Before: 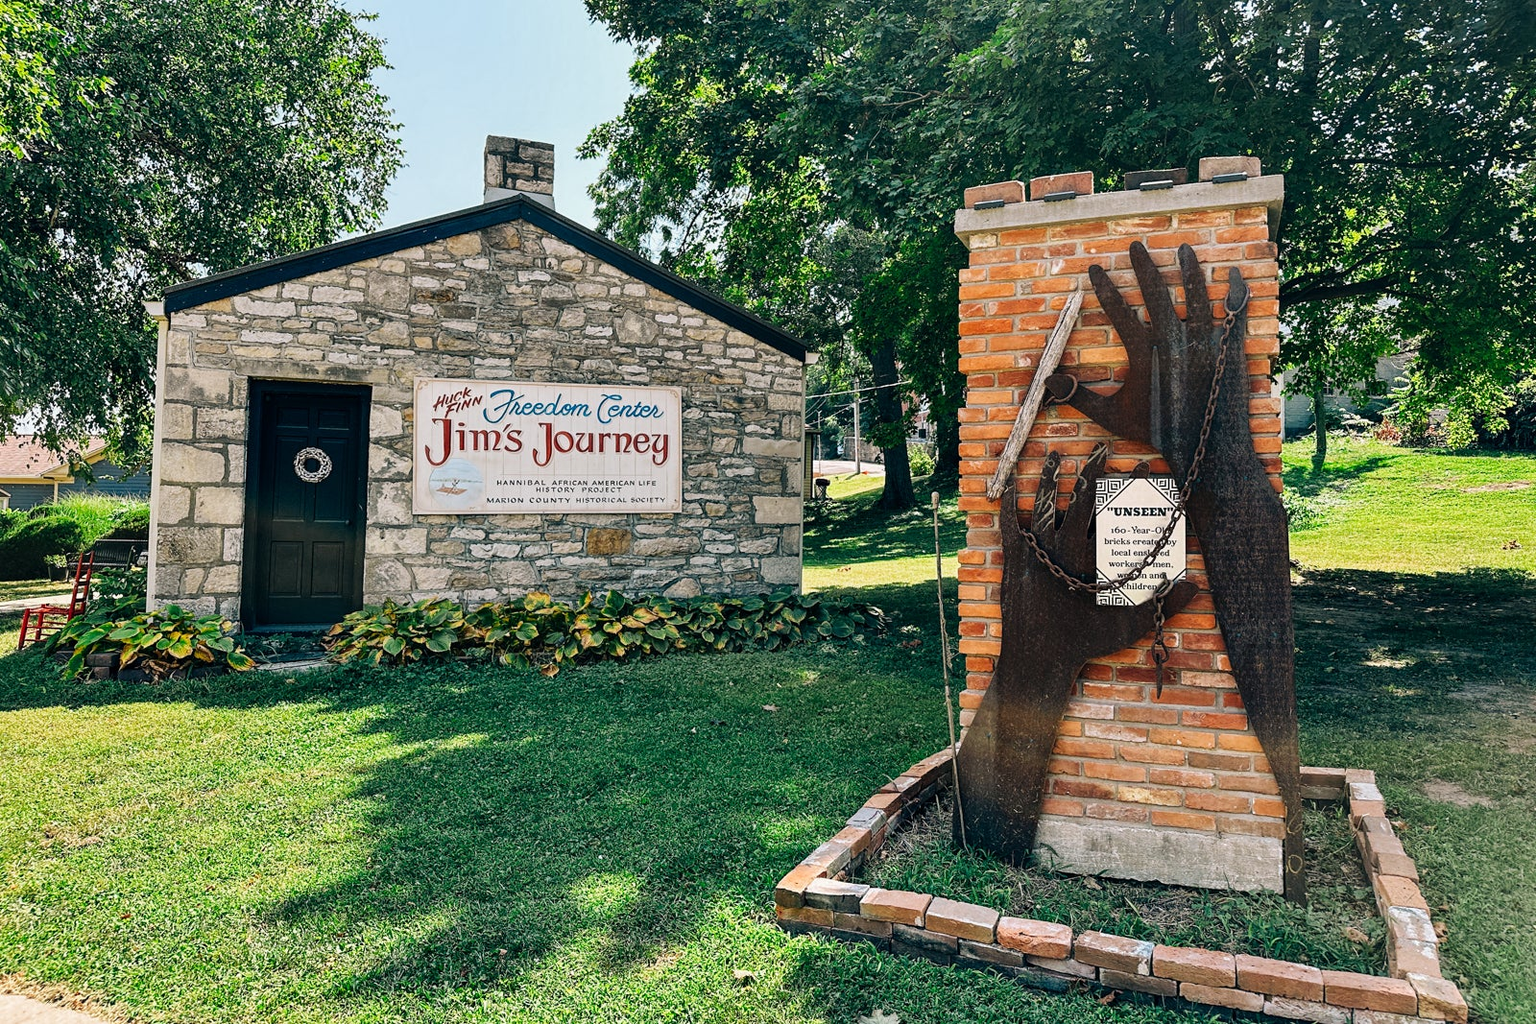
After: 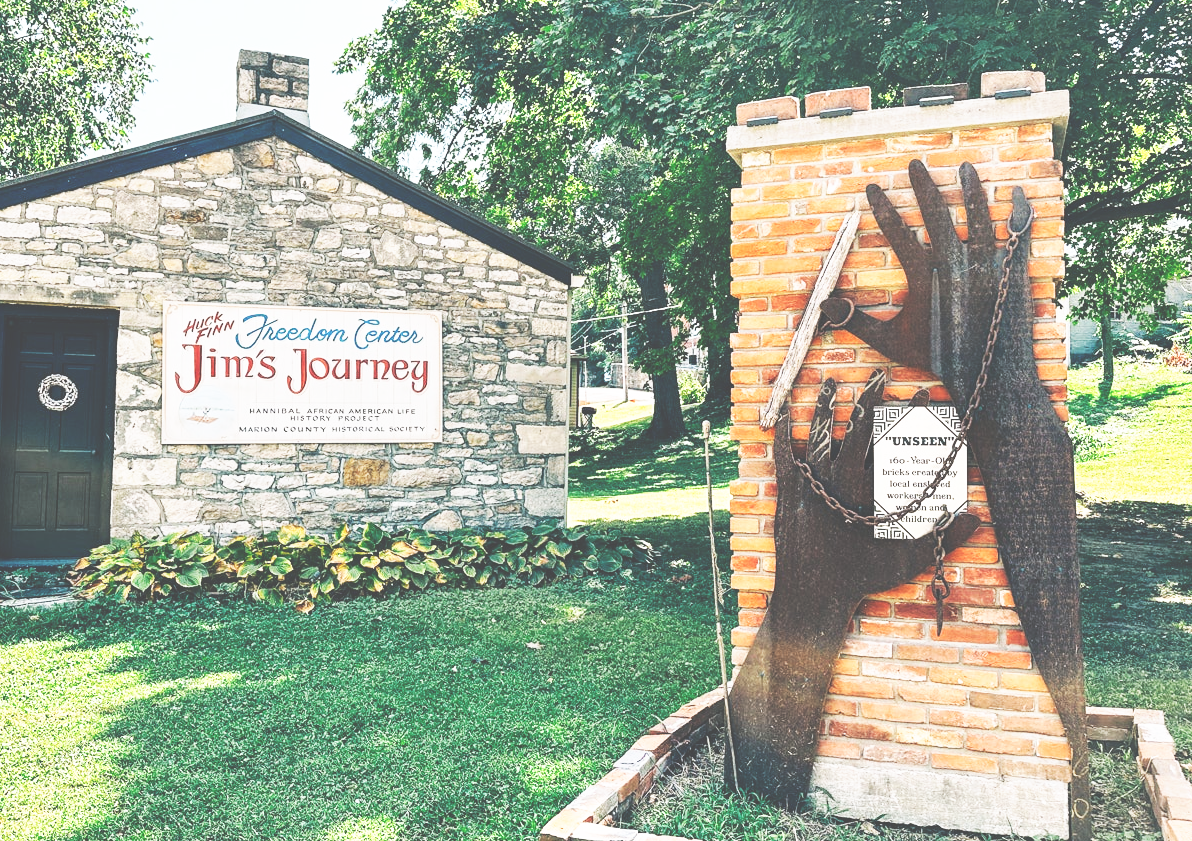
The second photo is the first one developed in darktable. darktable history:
crop: left 16.765%, top 8.696%, right 8.694%, bottom 12.465%
base curve: curves: ch0 [(0, 0) (0.007, 0.004) (0.027, 0.03) (0.046, 0.07) (0.207, 0.54) (0.442, 0.872) (0.673, 0.972) (1, 1)], preserve colors none
exposure: black level correction -0.042, exposure 0.06 EV, compensate highlight preservation false
